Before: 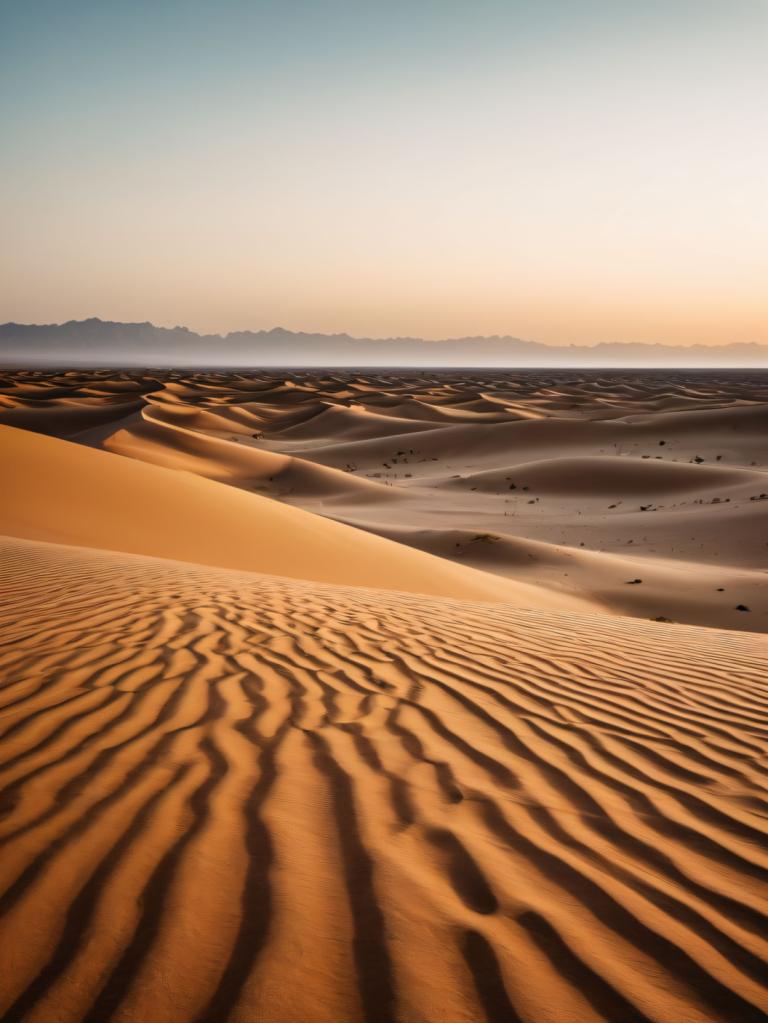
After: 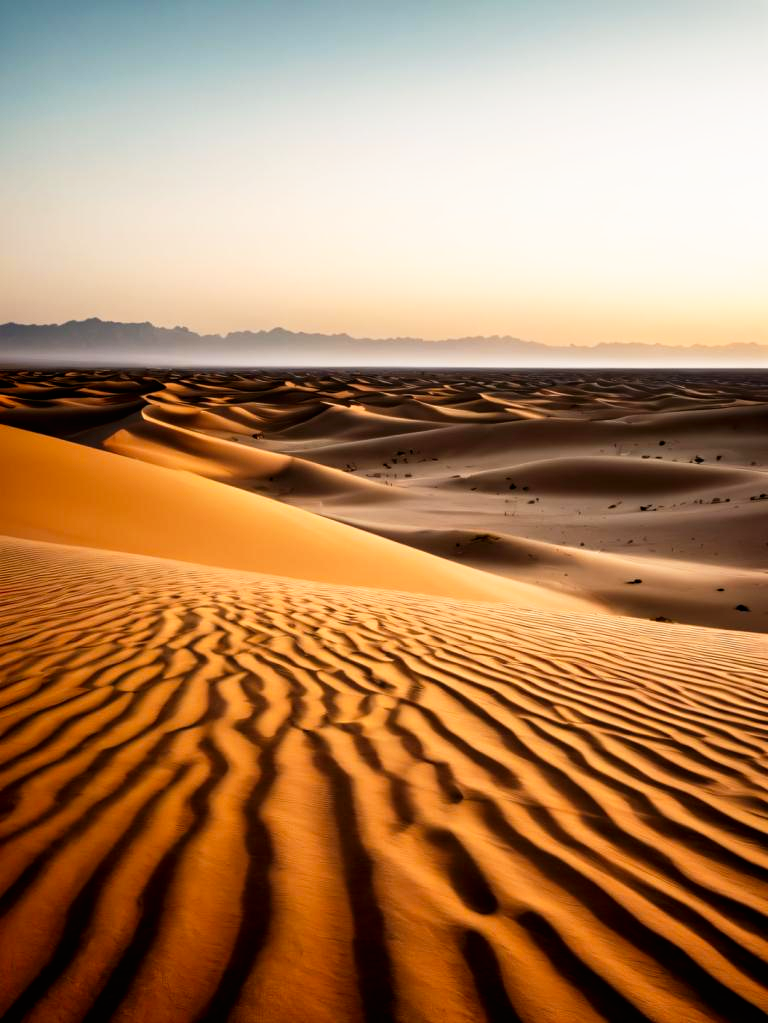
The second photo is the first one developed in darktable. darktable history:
tone curve: curves: ch0 [(0, 0) (0.003, 0) (0.011, 0.001) (0.025, 0.002) (0.044, 0.004) (0.069, 0.006) (0.1, 0.009) (0.136, 0.03) (0.177, 0.076) (0.224, 0.13) (0.277, 0.202) (0.335, 0.28) (0.399, 0.367) (0.468, 0.46) (0.543, 0.562) (0.623, 0.67) (0.709, 0.787) (0.801, 0.889) (0.898, 0.972) (1, 1)], preserve colors none
